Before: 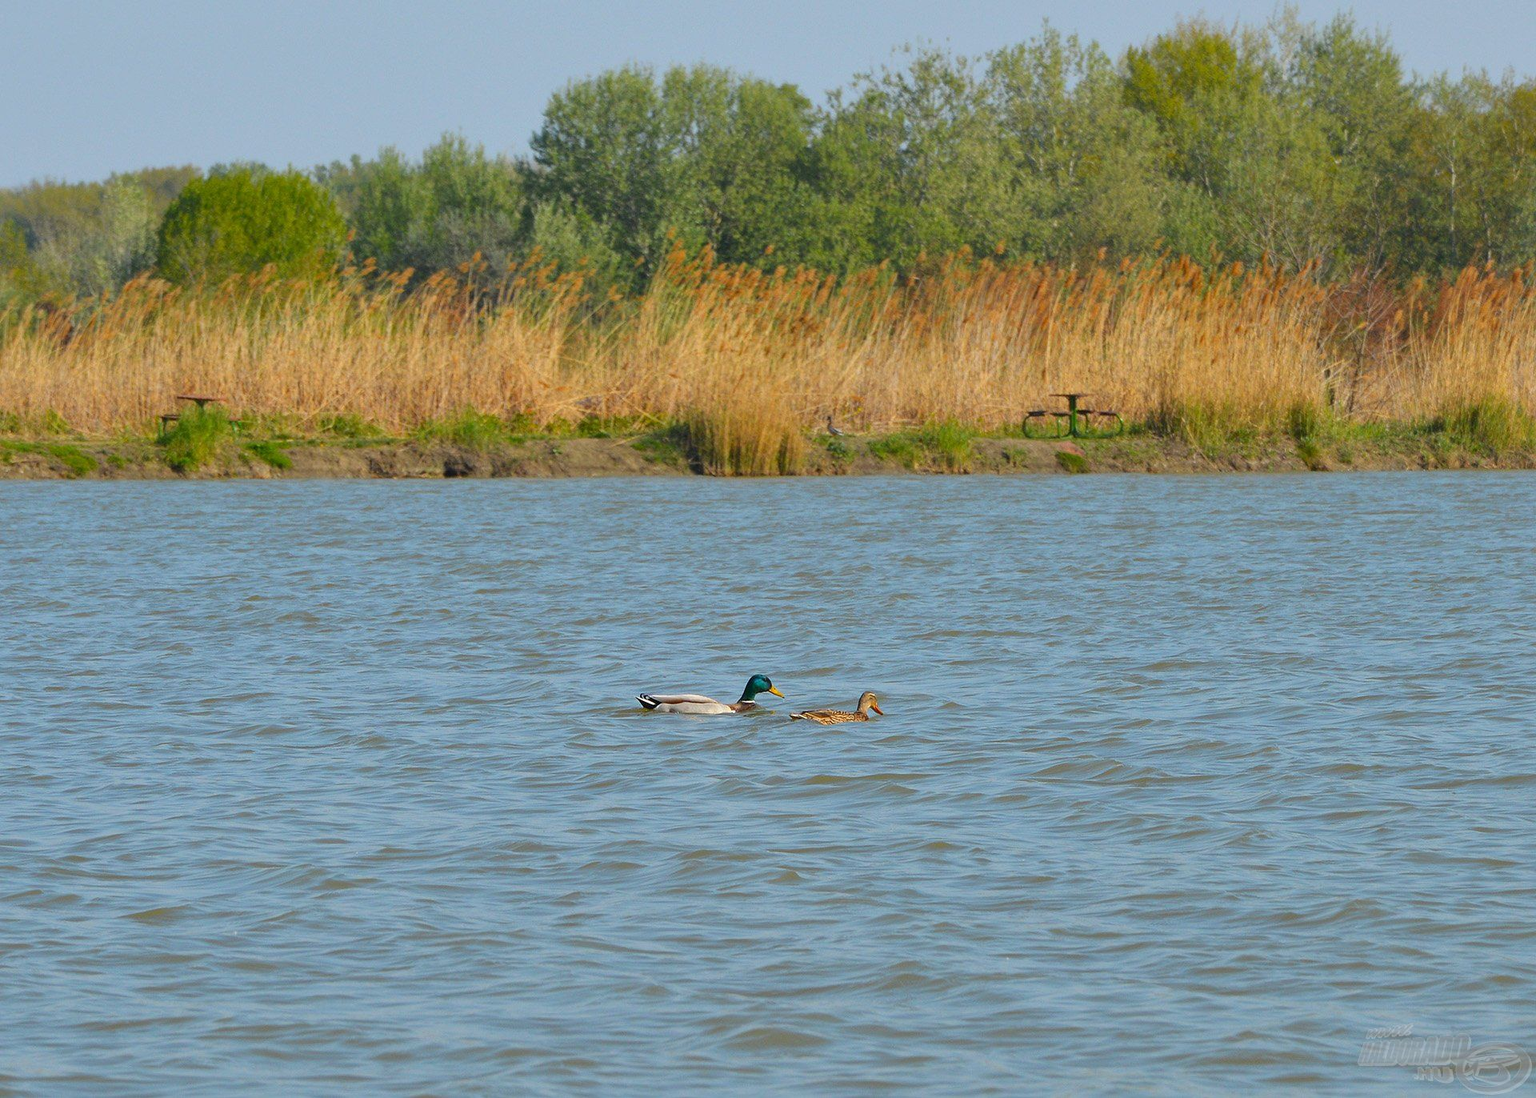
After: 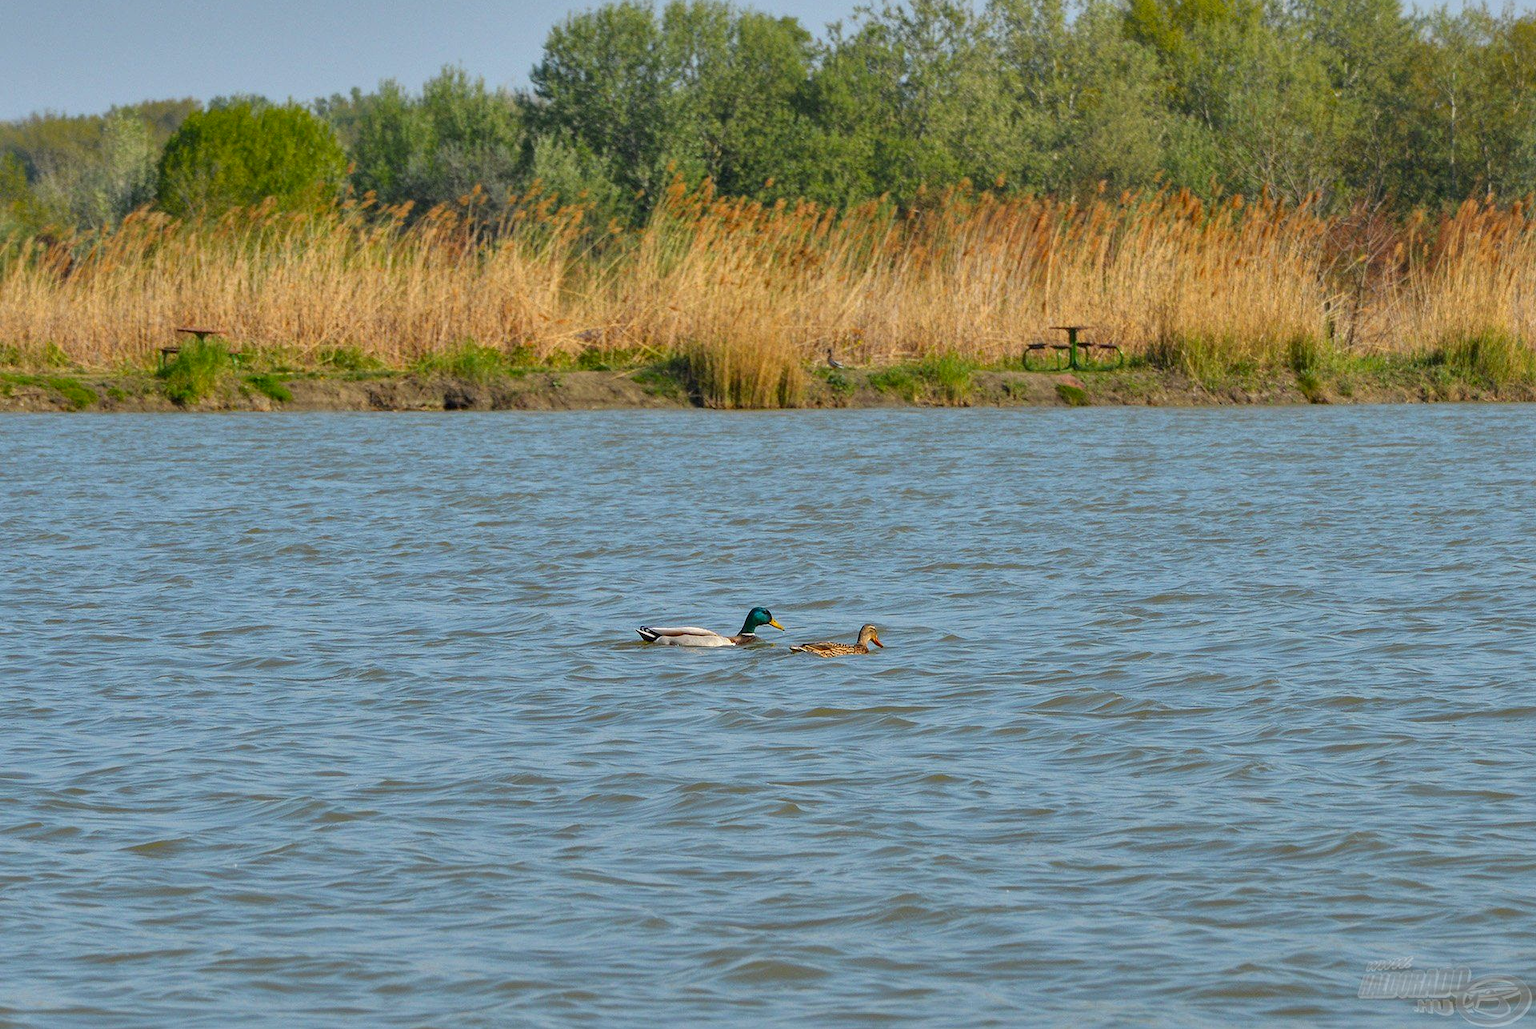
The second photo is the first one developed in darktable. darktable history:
crop and rotate: top 6.129%
shadows and highlights: radius 118.08, shadows 41.8, highlights -62.29, soften with gaussian
local contrast: on, module defaults
